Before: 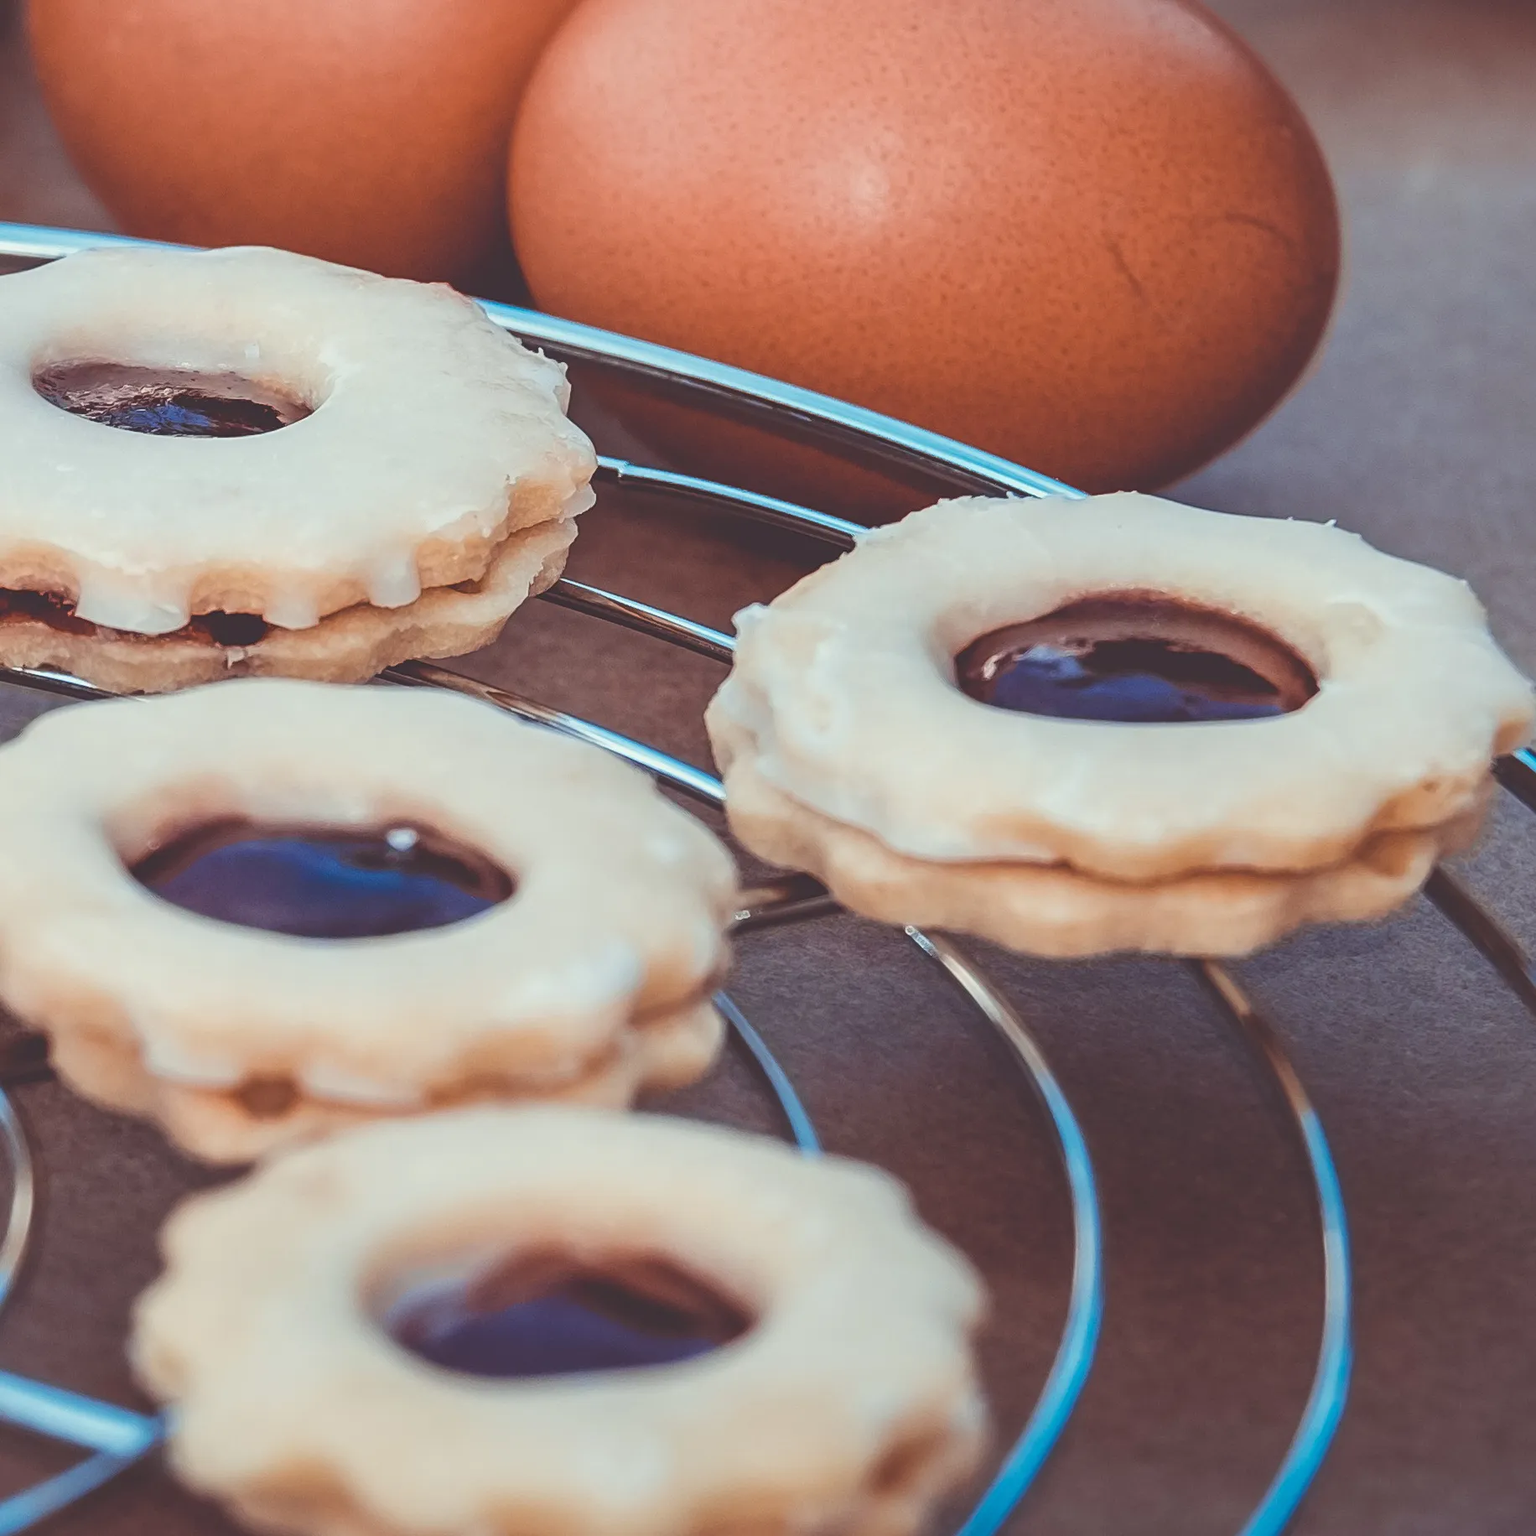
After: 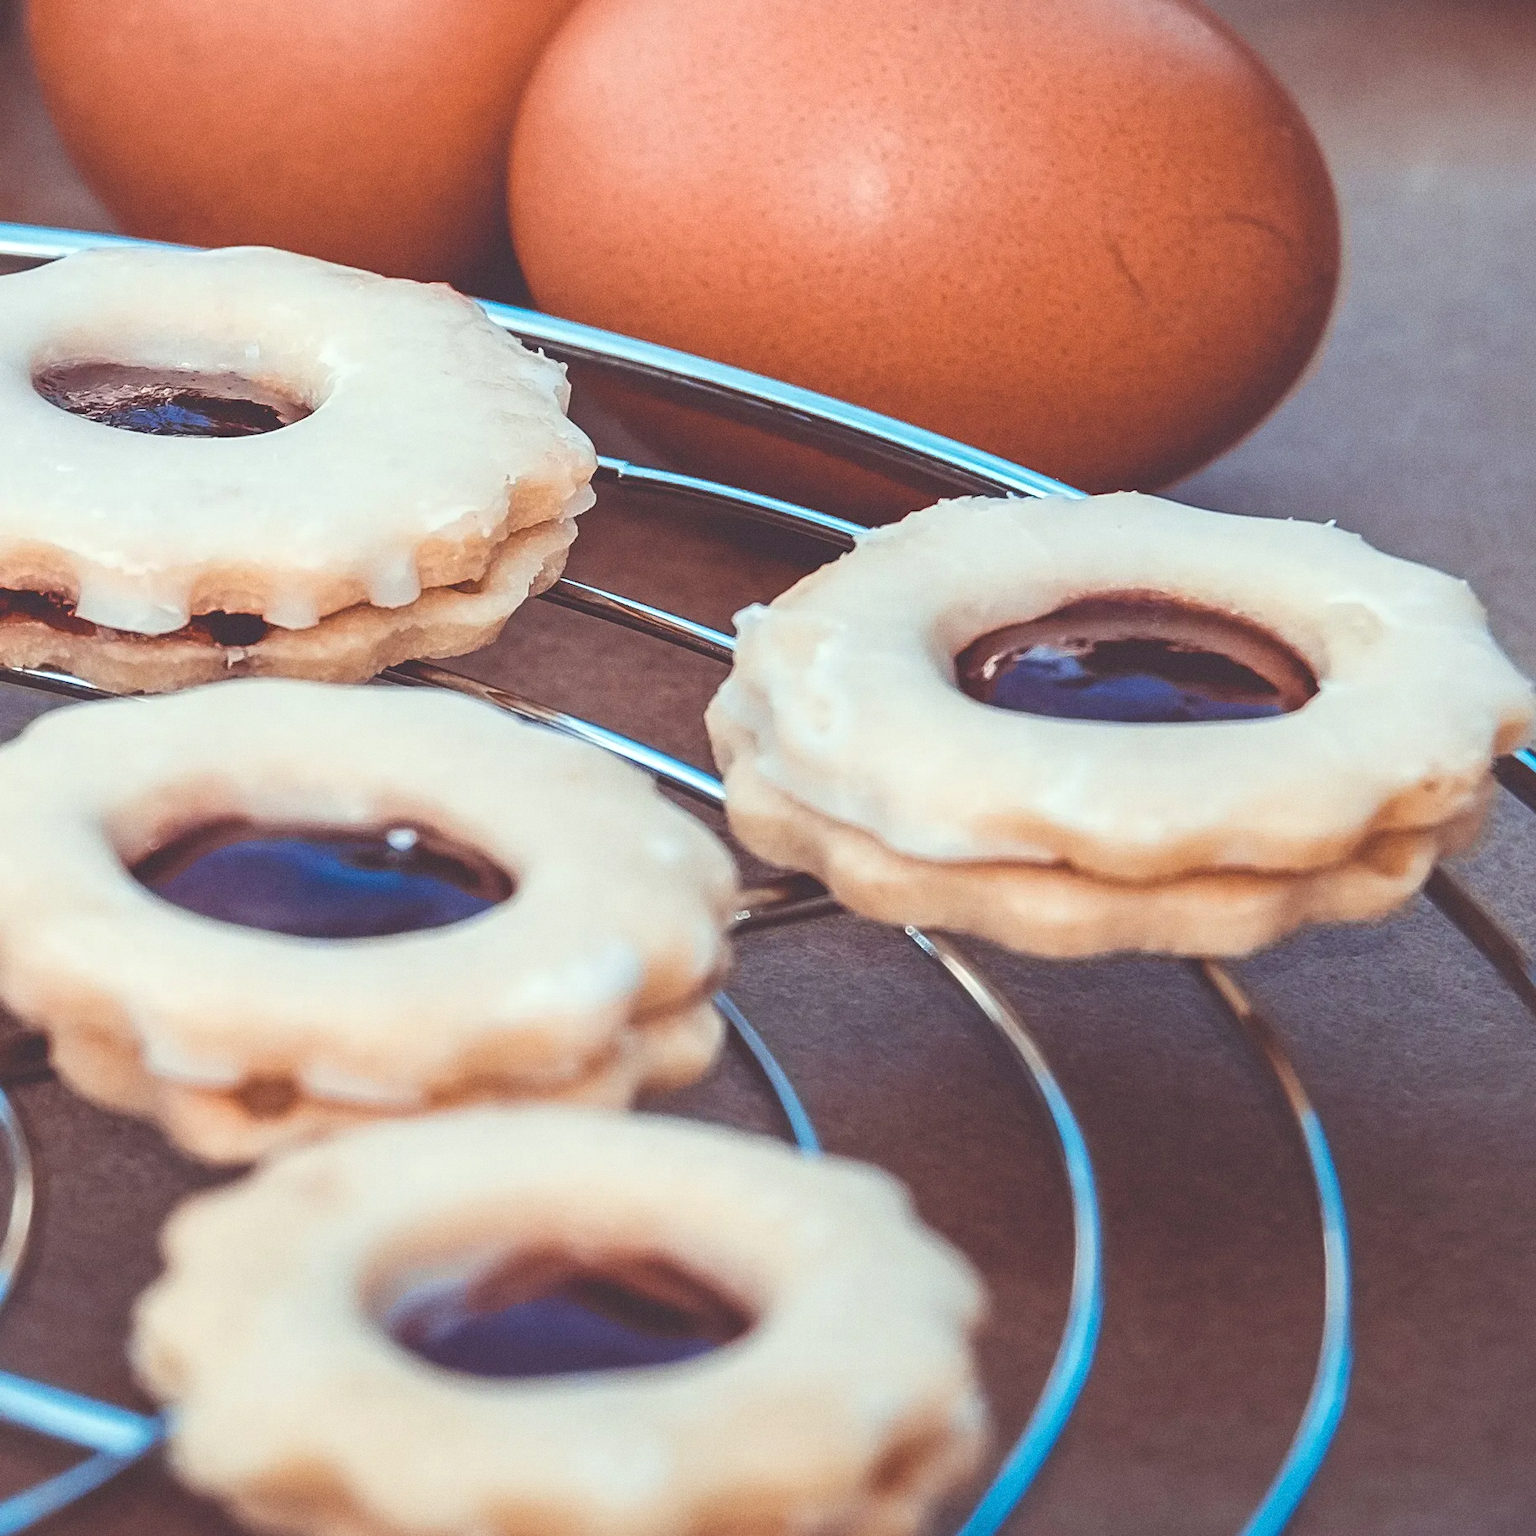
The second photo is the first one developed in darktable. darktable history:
exposure: black level correction 0.001, exposure 0.3 EV, compensate highlight preservation false
grain: coarseness 0.47 ISO
